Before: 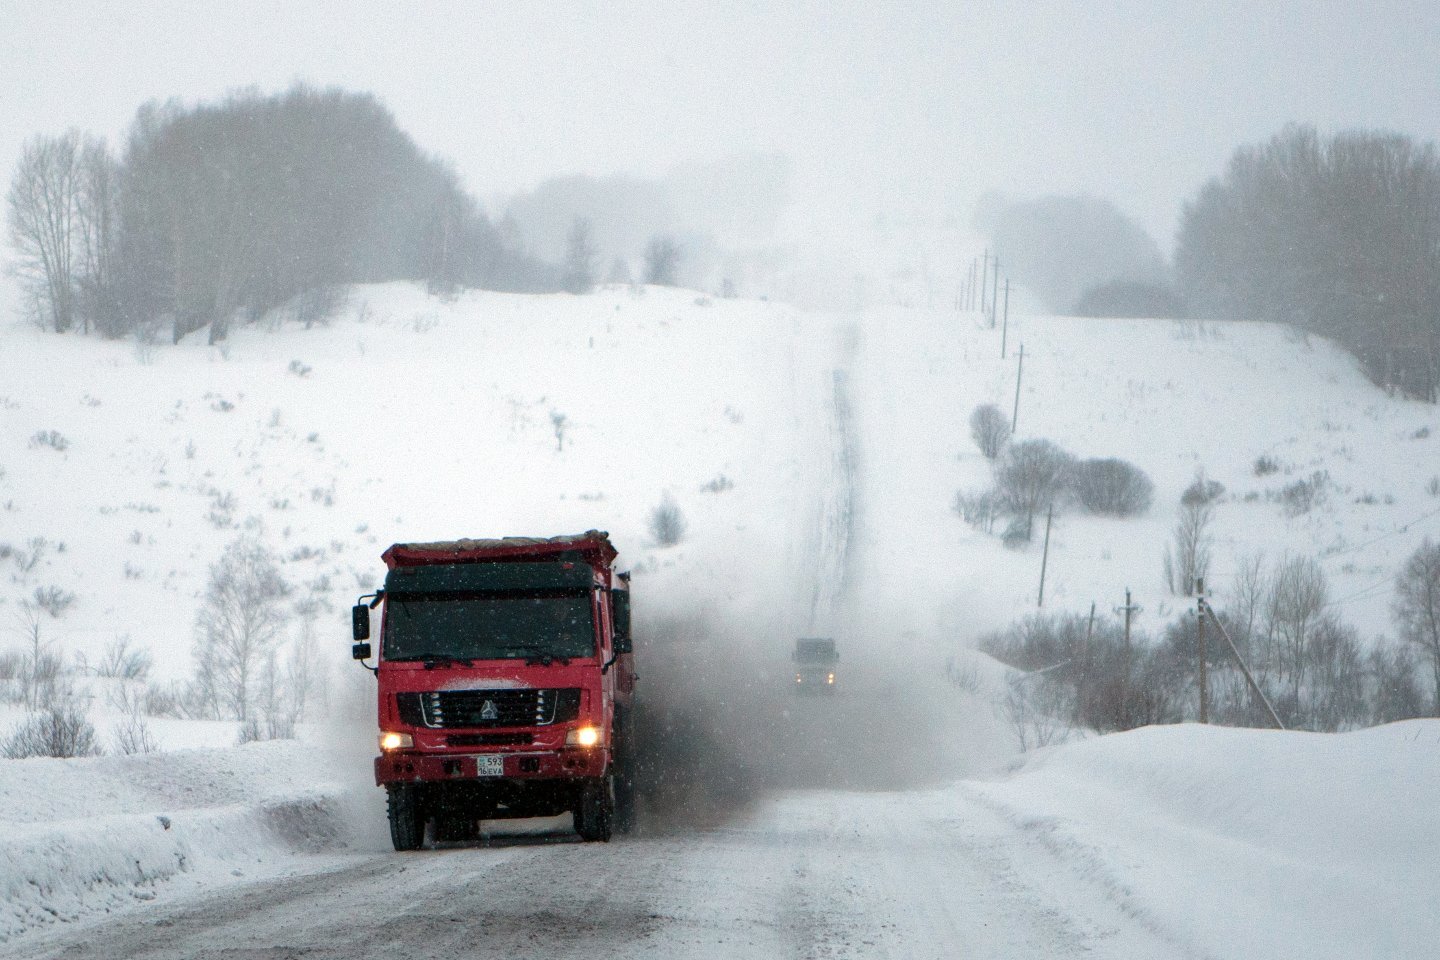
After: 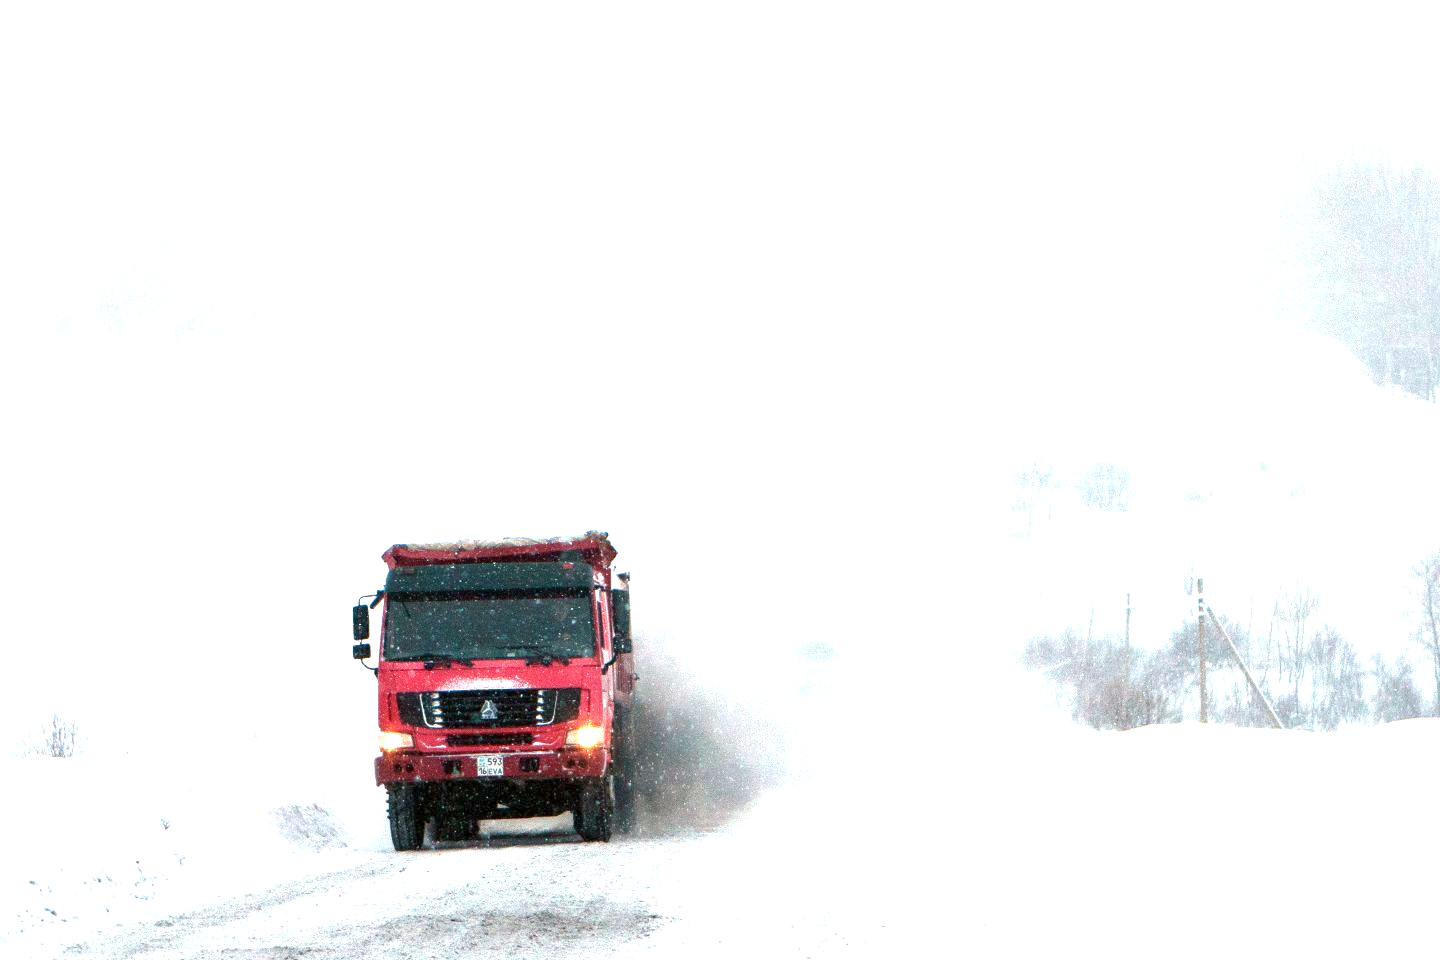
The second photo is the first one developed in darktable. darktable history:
exposure: exposure 1.992 EV, compensate highlight preservation false
